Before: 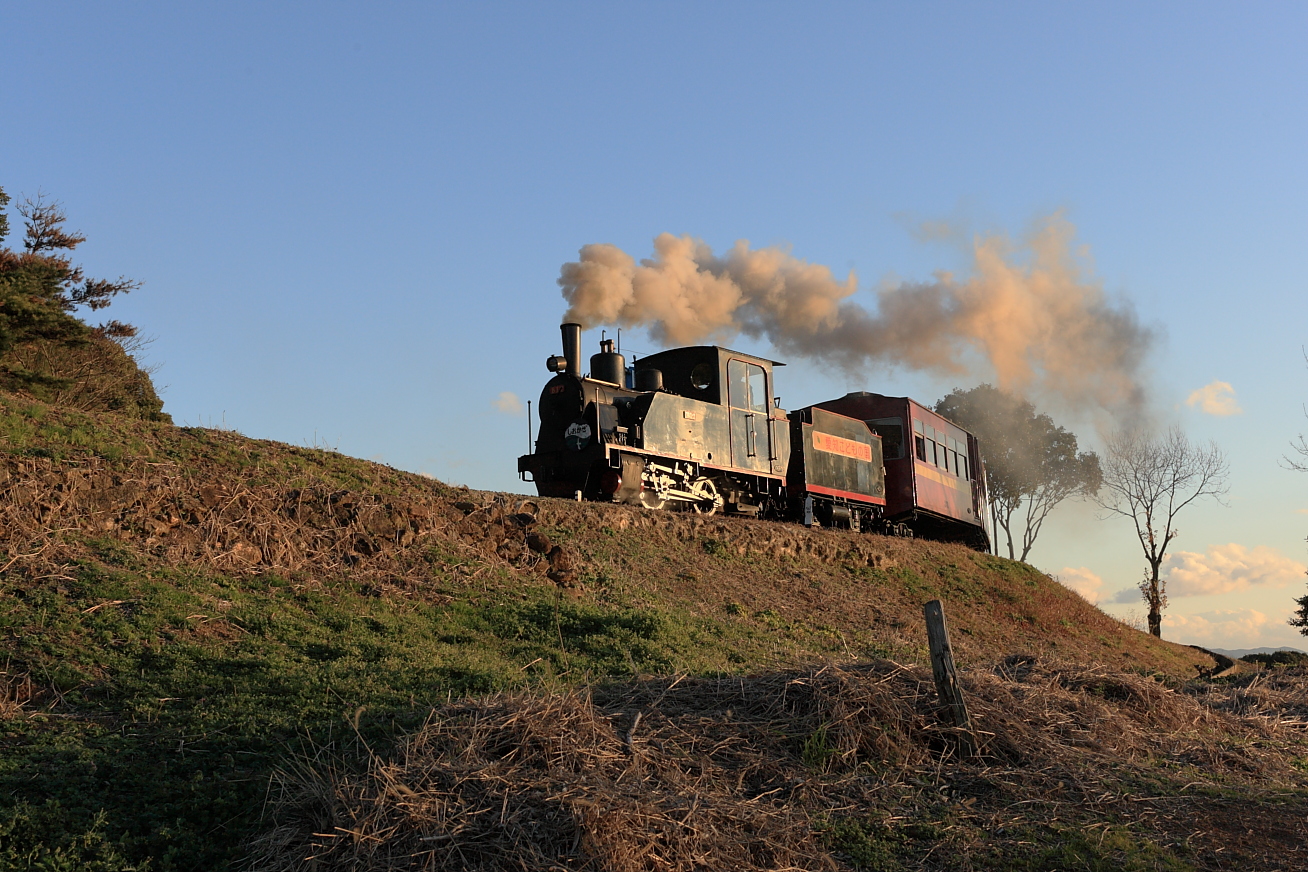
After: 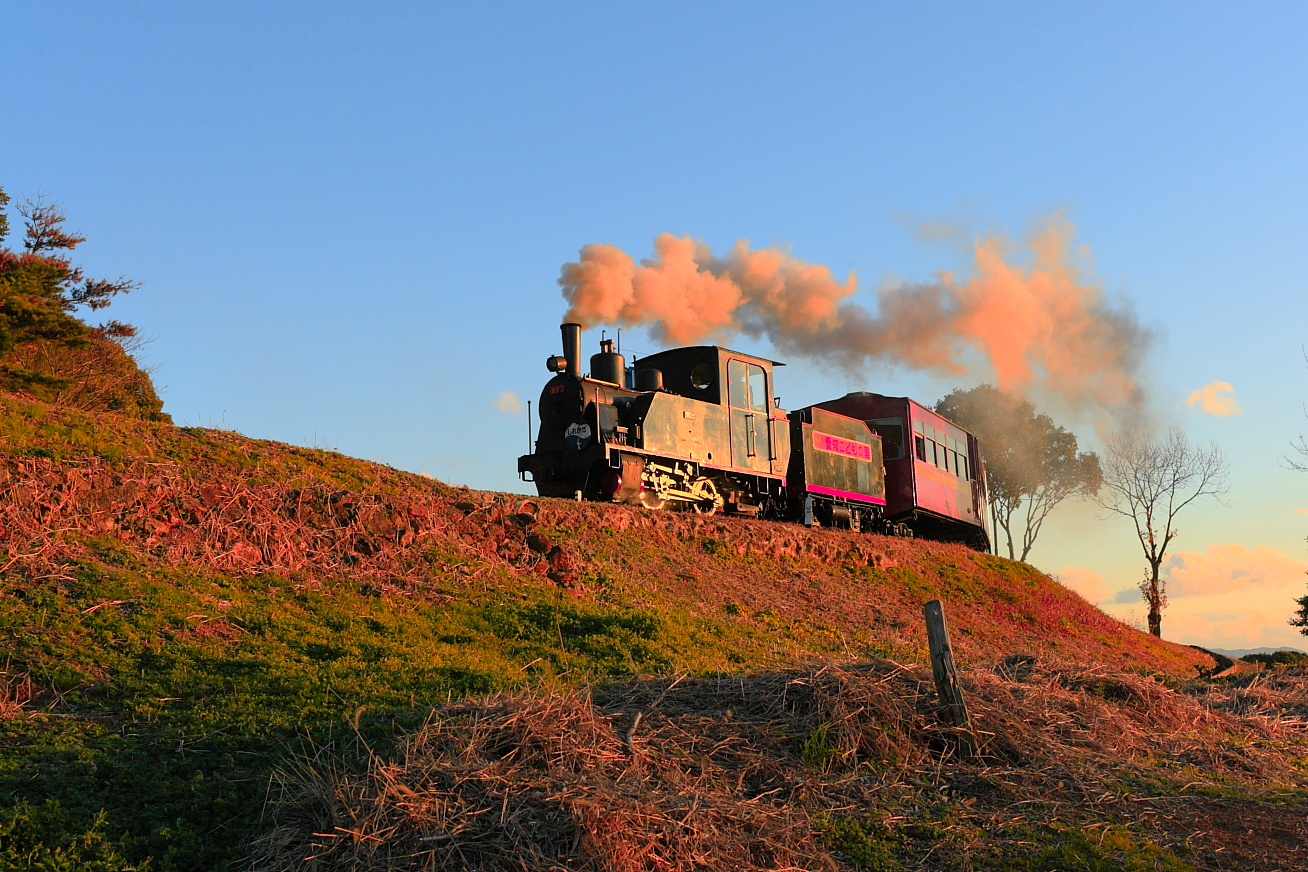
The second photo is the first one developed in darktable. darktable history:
color zones: curves: ch1 [(0.24, 0.629) (0.75, 0.5)]; ch2 [(0.255, 0.454) (0.745, 0.491)], mix 102.12%
contrast brightness saturation: contrast 0.07, brightness 0.08, saturation 0.18
color balance: output saturation 110%
